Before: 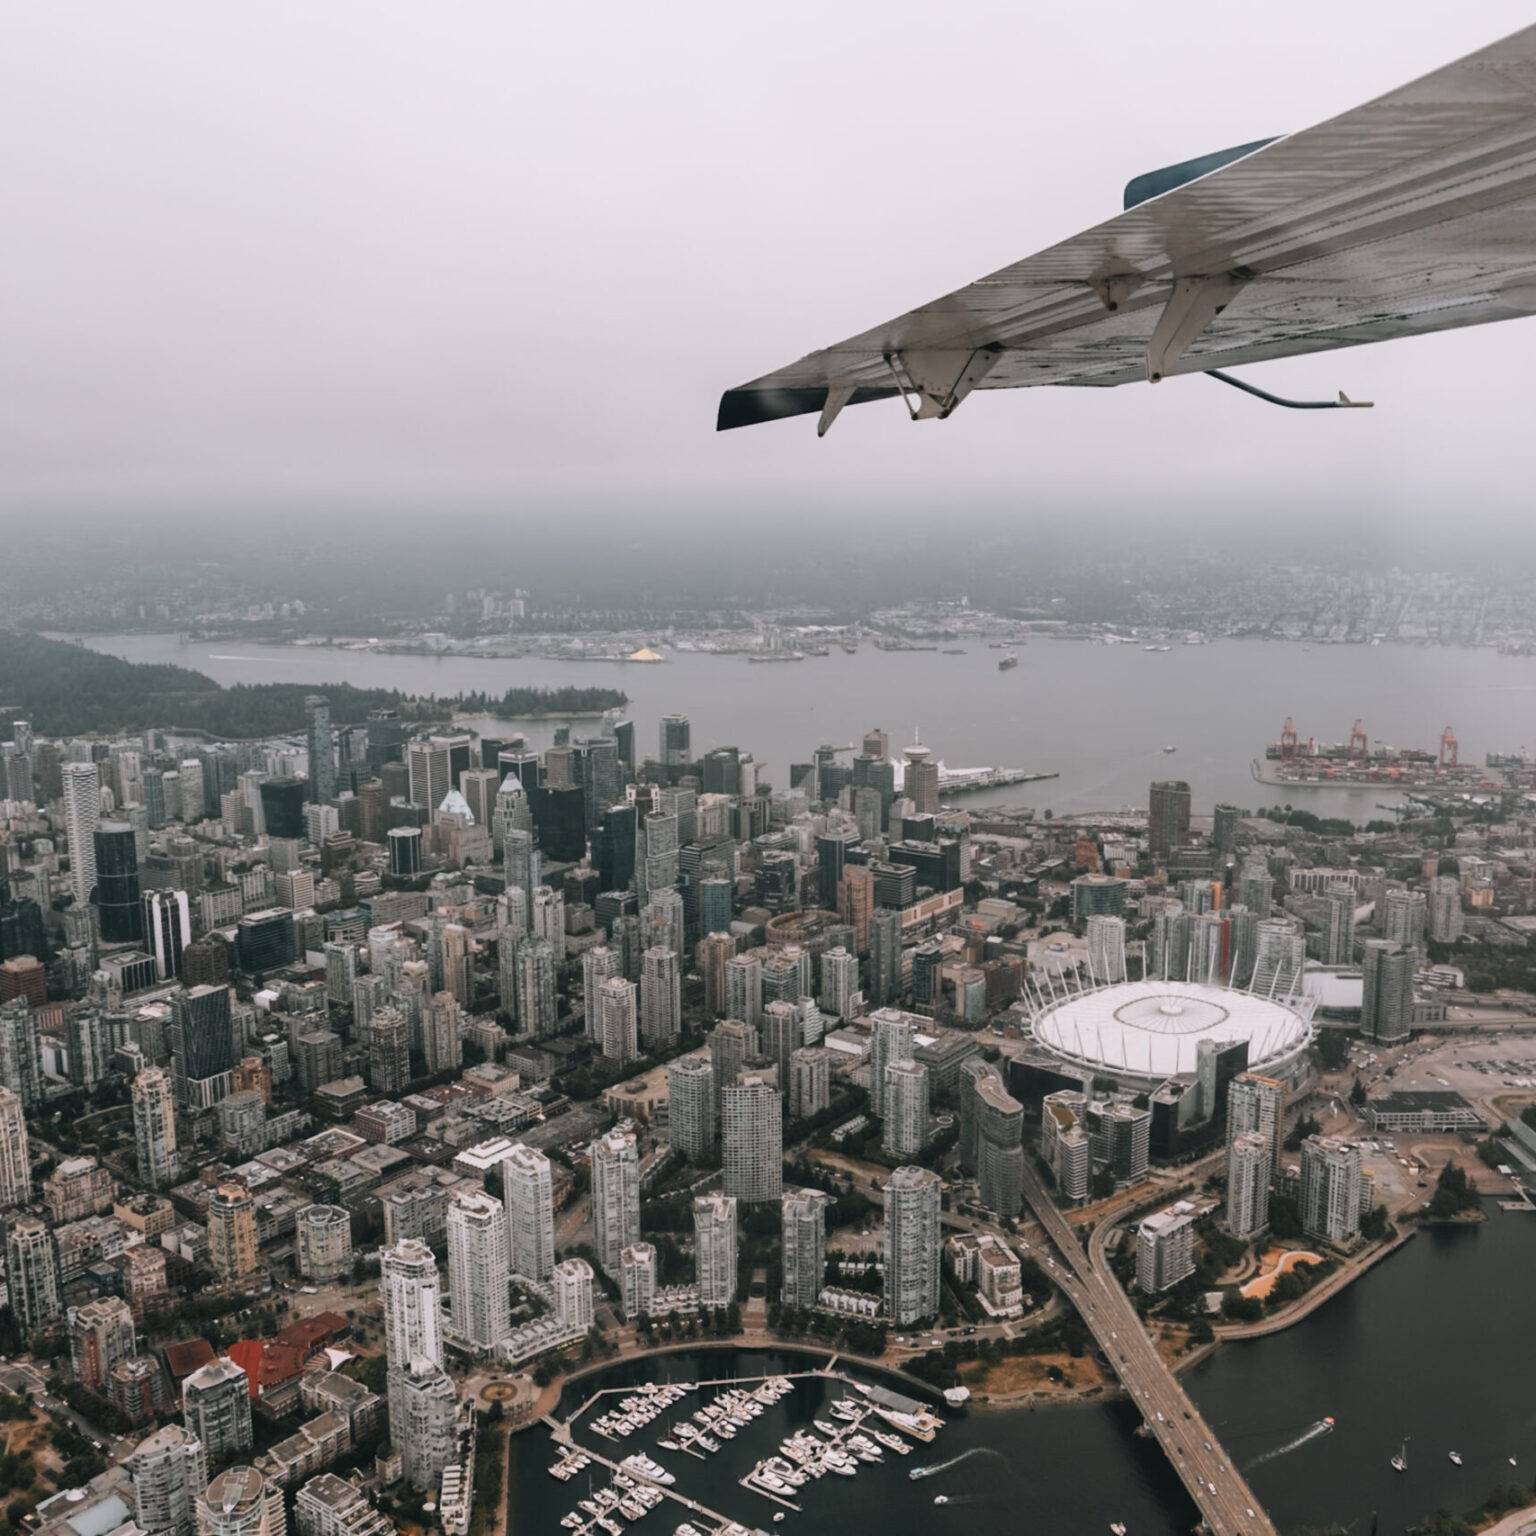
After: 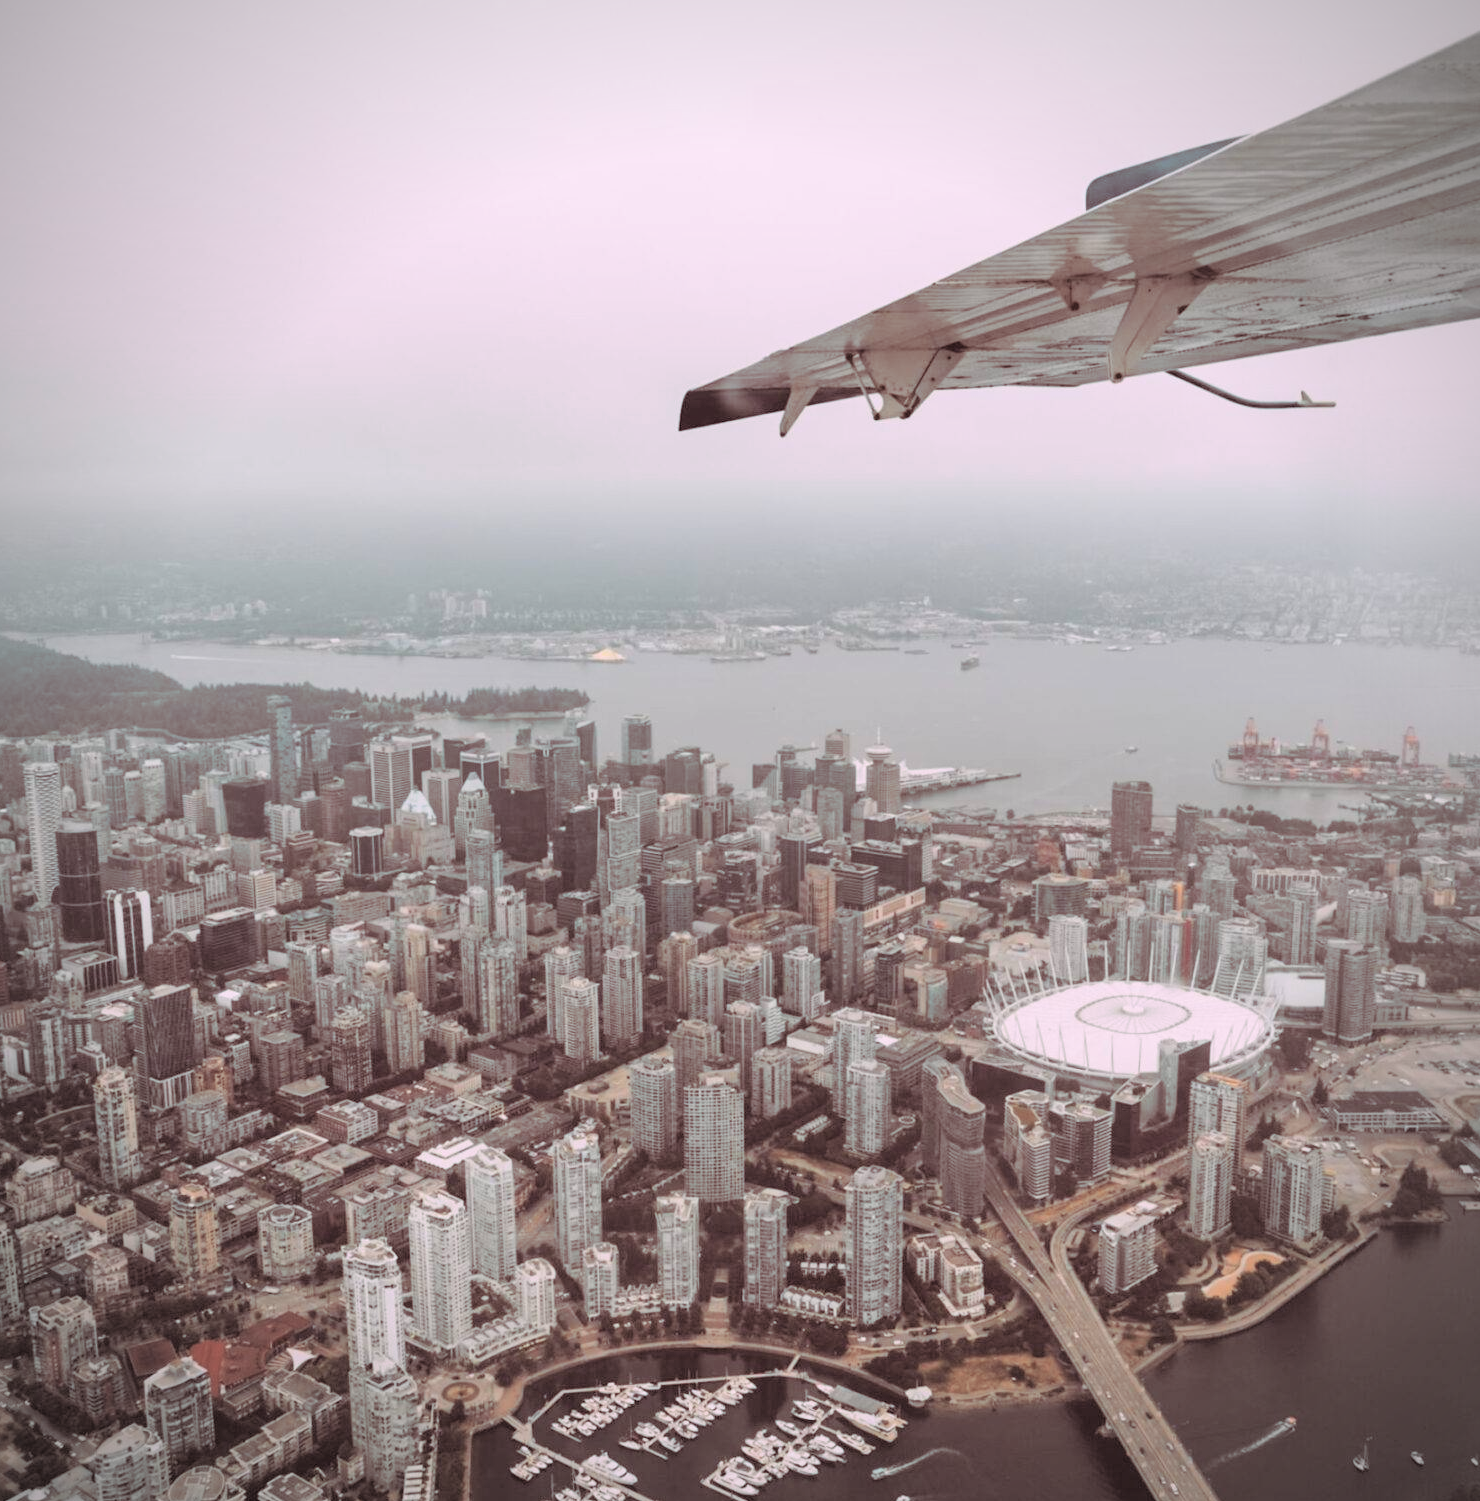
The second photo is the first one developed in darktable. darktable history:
vignetting: fall-off radius 60.92%
crop and rotate: left 2.536%, right 1.107%, bottom 2.246%
contrast brightness saturation: brightness 0.28
split-toning: highlights › hue 298.8°, highlights › saturation 0.73, compress 41.76%
